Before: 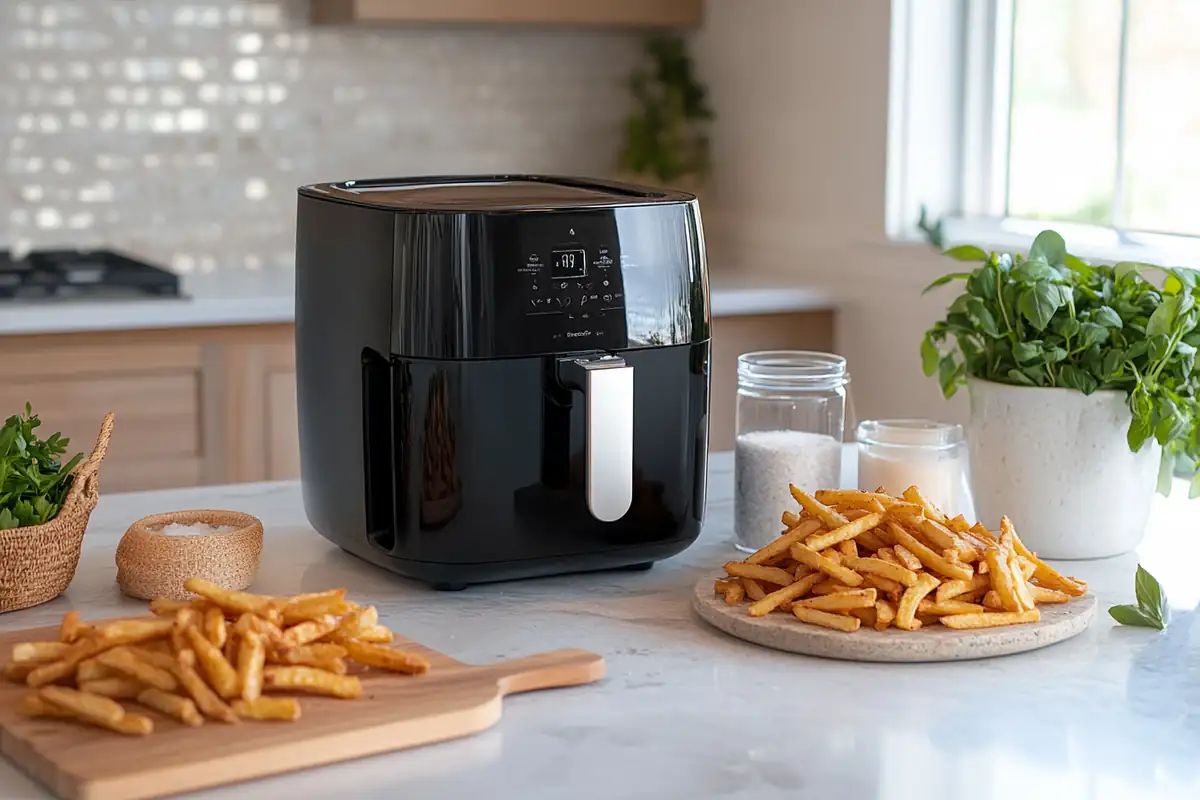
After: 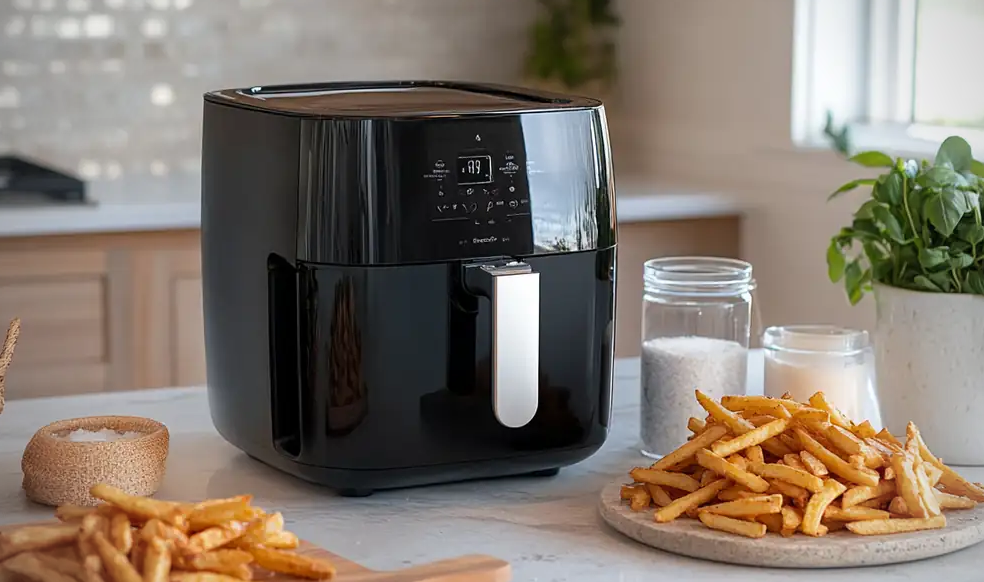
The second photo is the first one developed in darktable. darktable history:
crop: left 7.856%, top 11.836%, right 10.12%, bottom 15.387%
vignetting: unbound false
